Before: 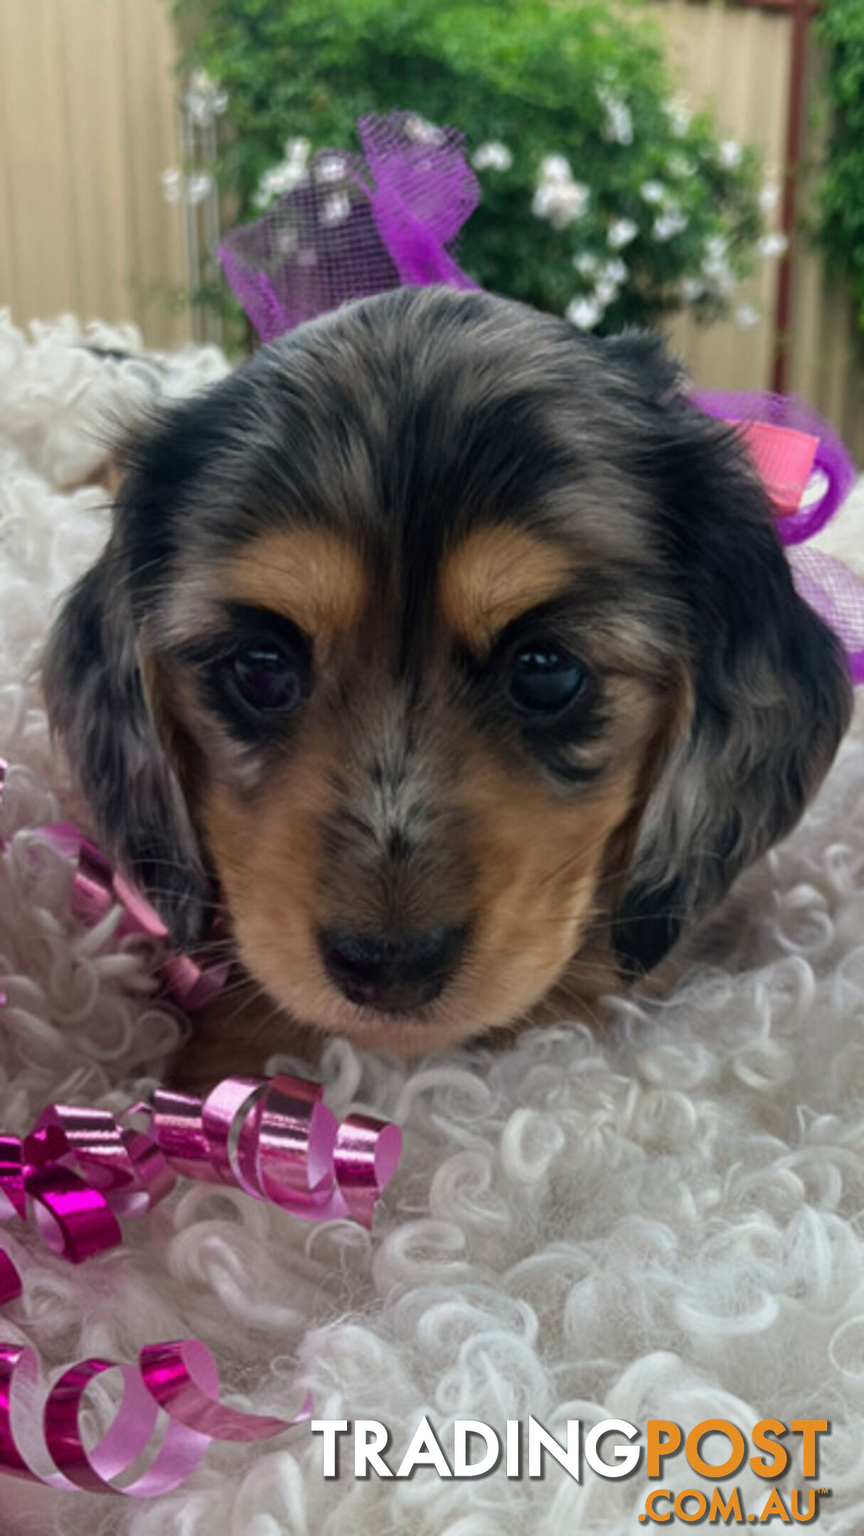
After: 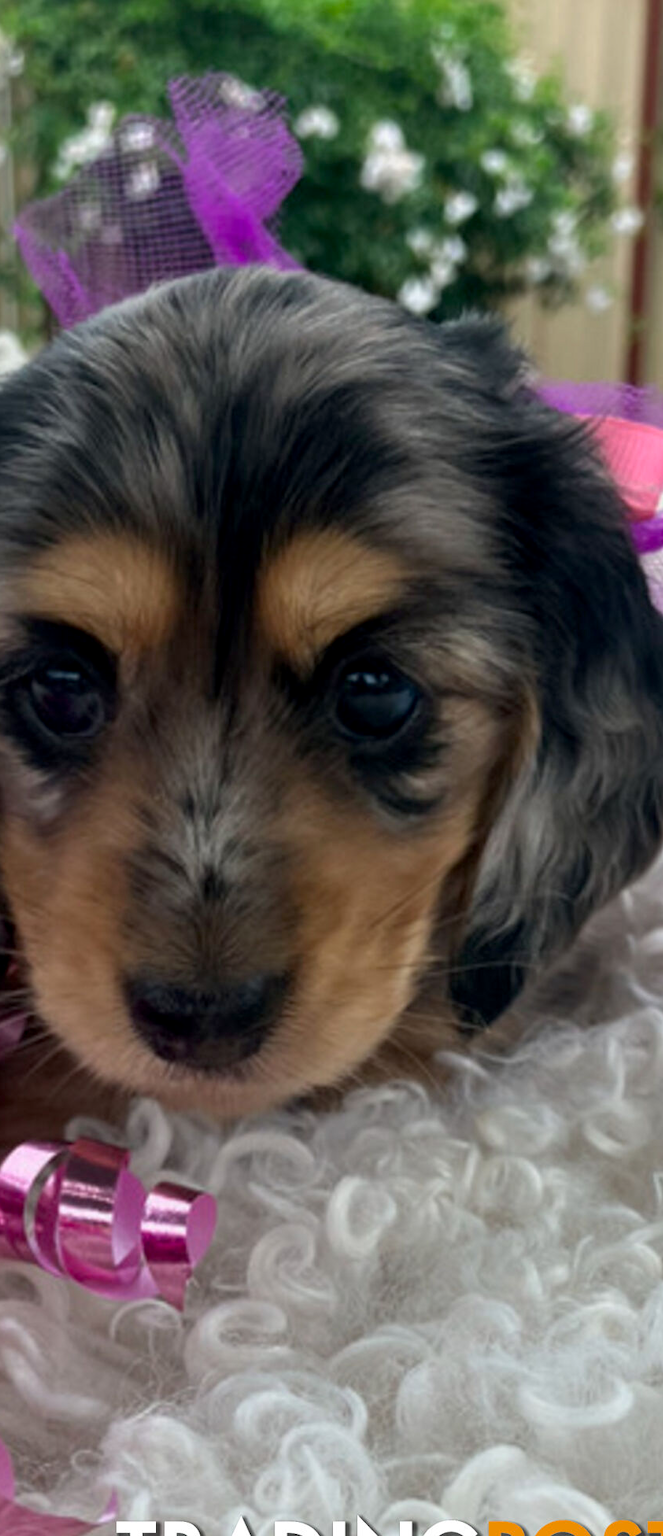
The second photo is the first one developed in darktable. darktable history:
crop and rotate: left 23.917%, top 2.964%, right 6.655%, bottom 6.657%
